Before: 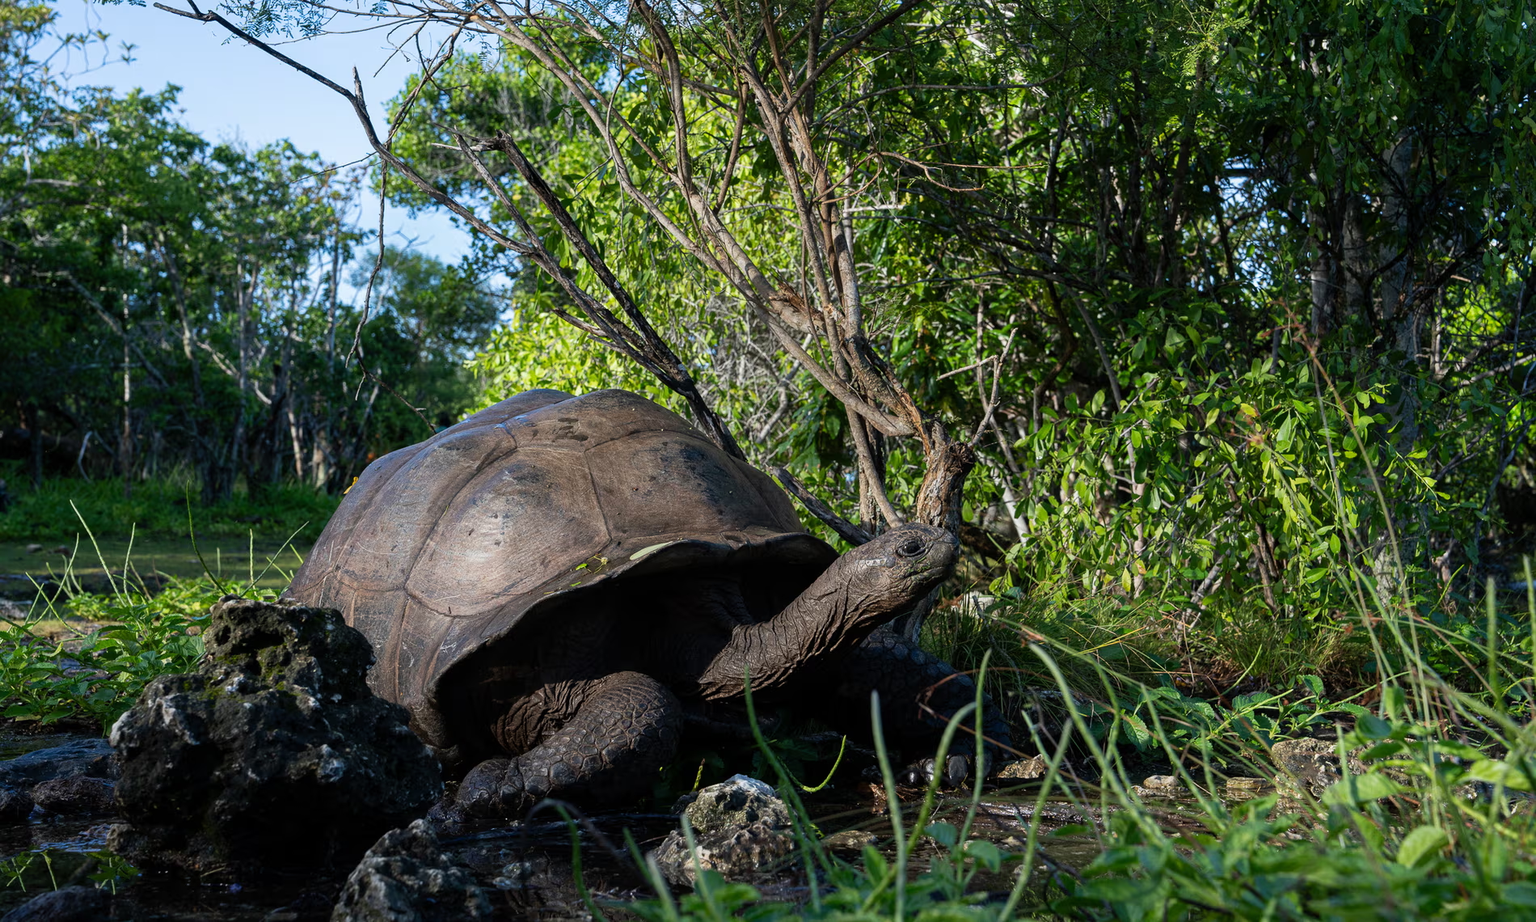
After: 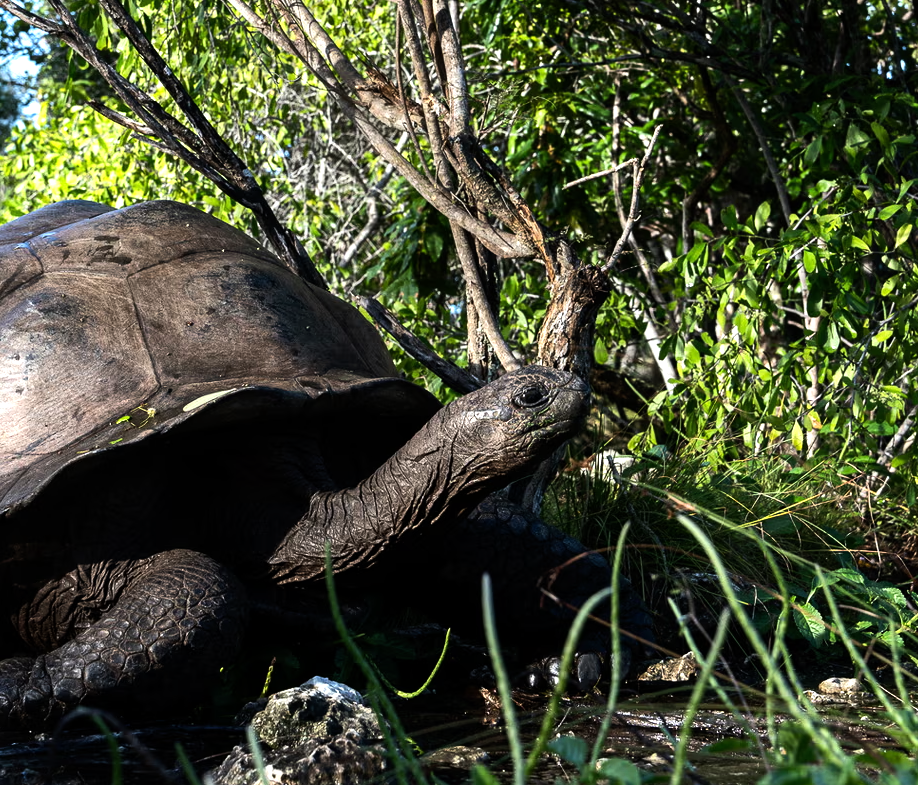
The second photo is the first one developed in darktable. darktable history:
crop: left 31.393%, top 24.662%, right 20.274%, bottom 6.425%
tone equalizer: -8 EV -1.08 EV, -7 EV -1.05 EV, -6 EV -0.831 EV, -5 EV -0.549 EV, -3 EV 0.594 EV, -2 EV 0.843 EV, -1 EV 0.992 EV, +0 EV 1.08 EV, edges refinement/feathering 500, mask exposure compensation -1.57 EV, preserve details no
